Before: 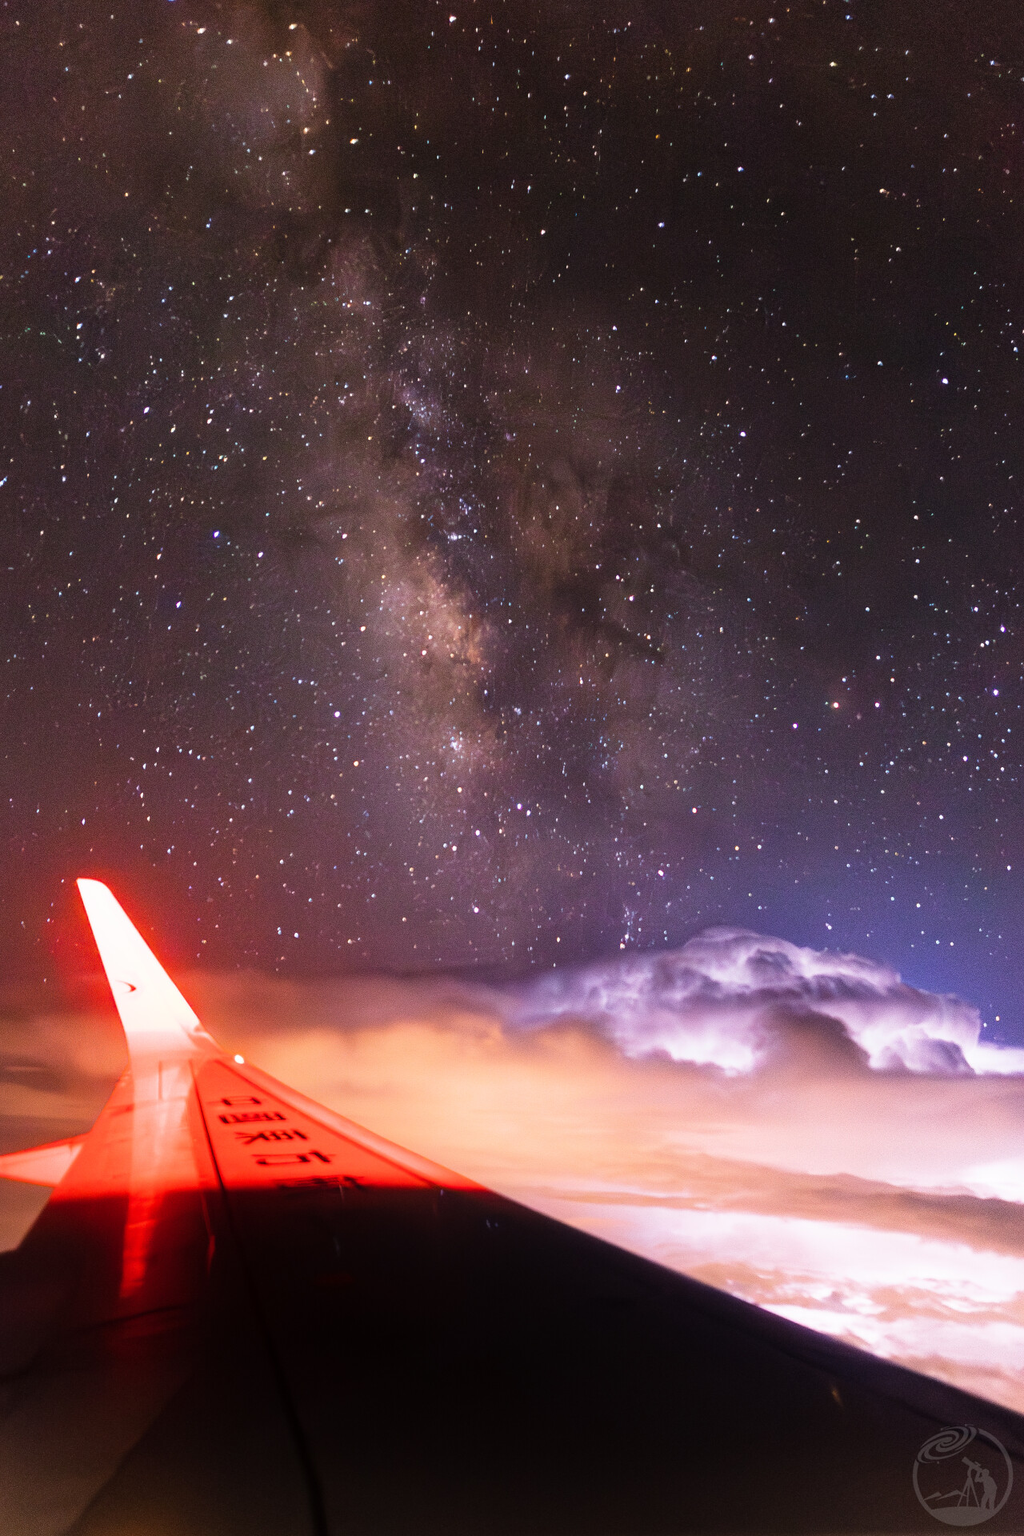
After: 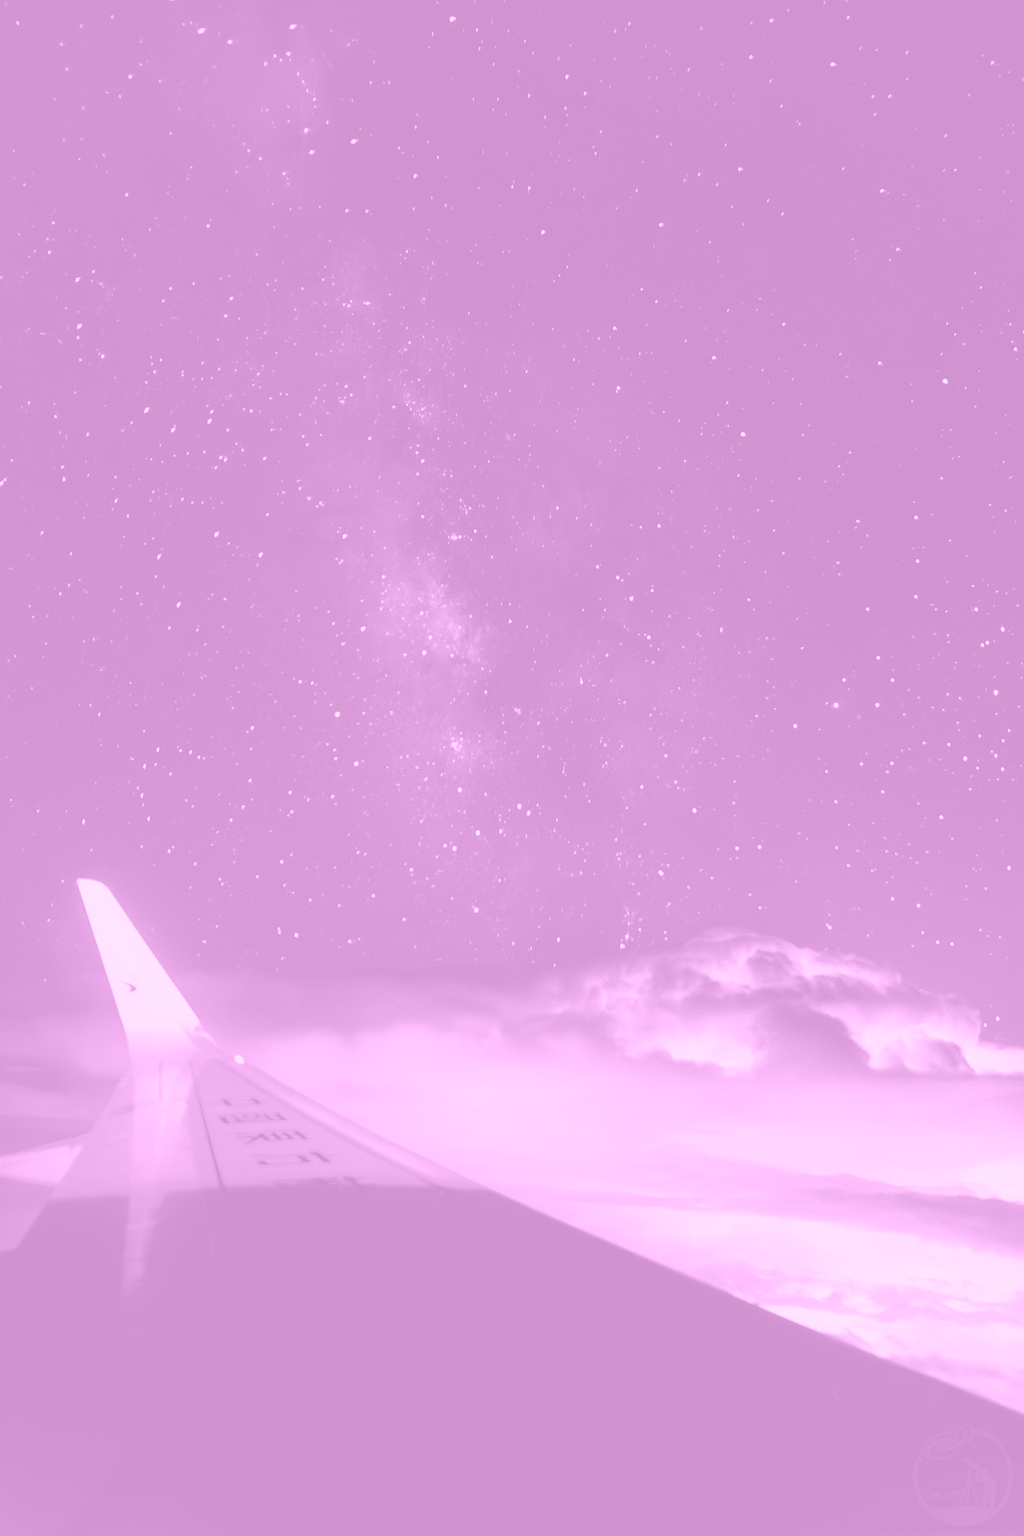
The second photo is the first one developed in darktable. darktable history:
colorize: hue 331.2°, saturation 75%, source mix 30.28%, lightness 70.52%, version 1
contrast brightness saturation: brightness -0.52
